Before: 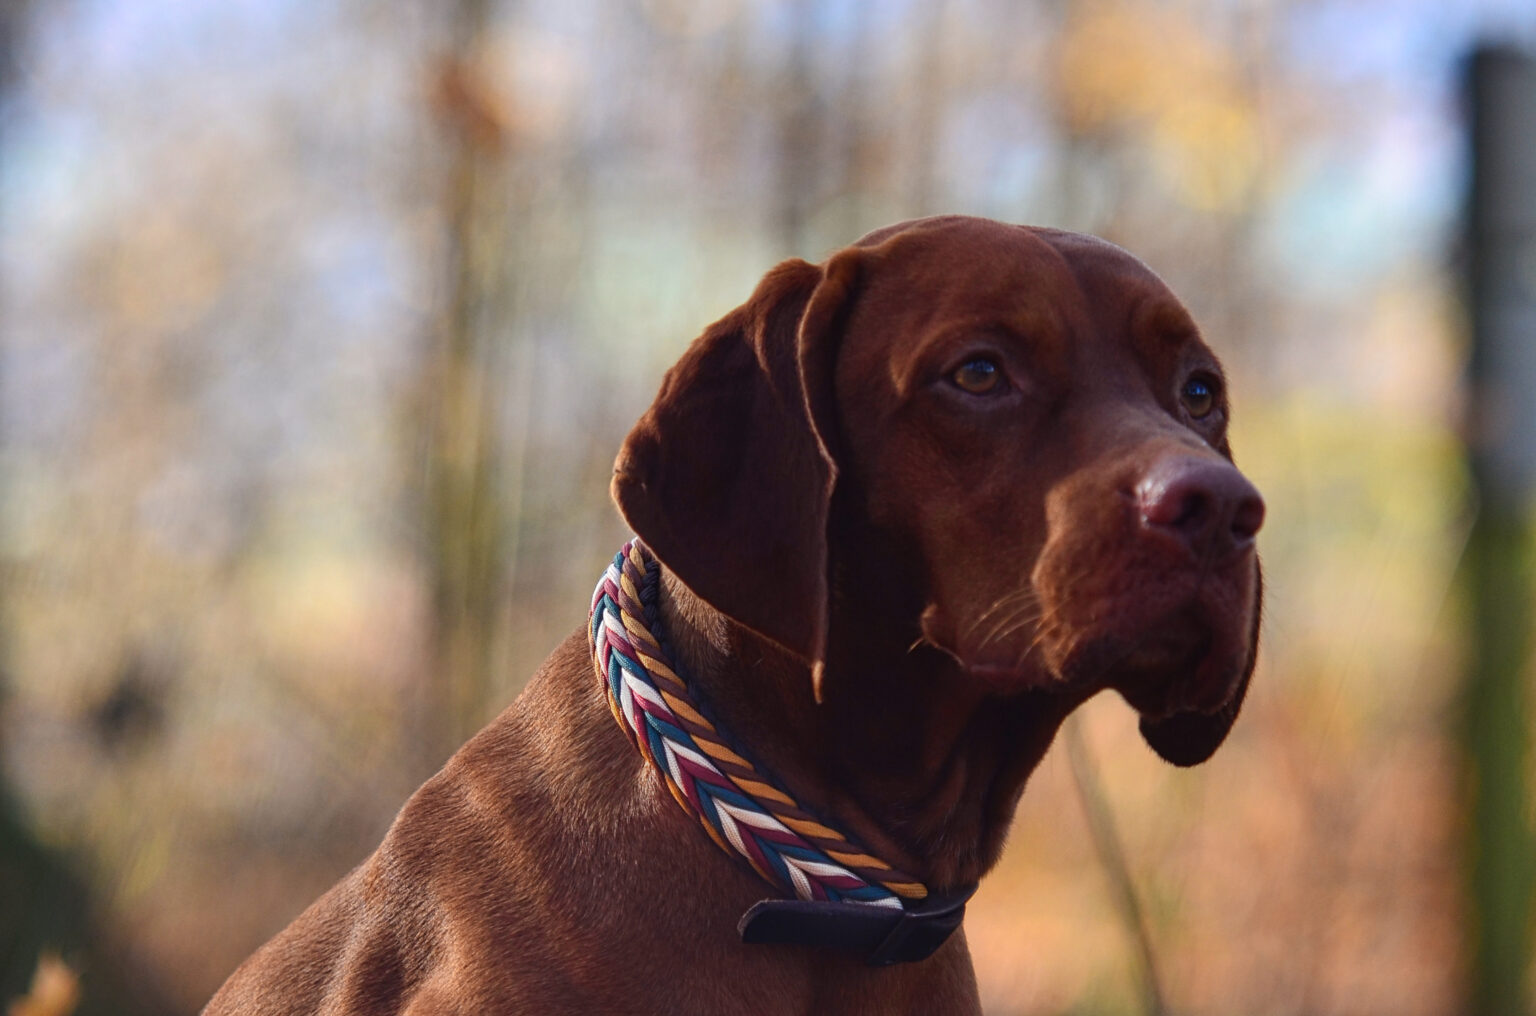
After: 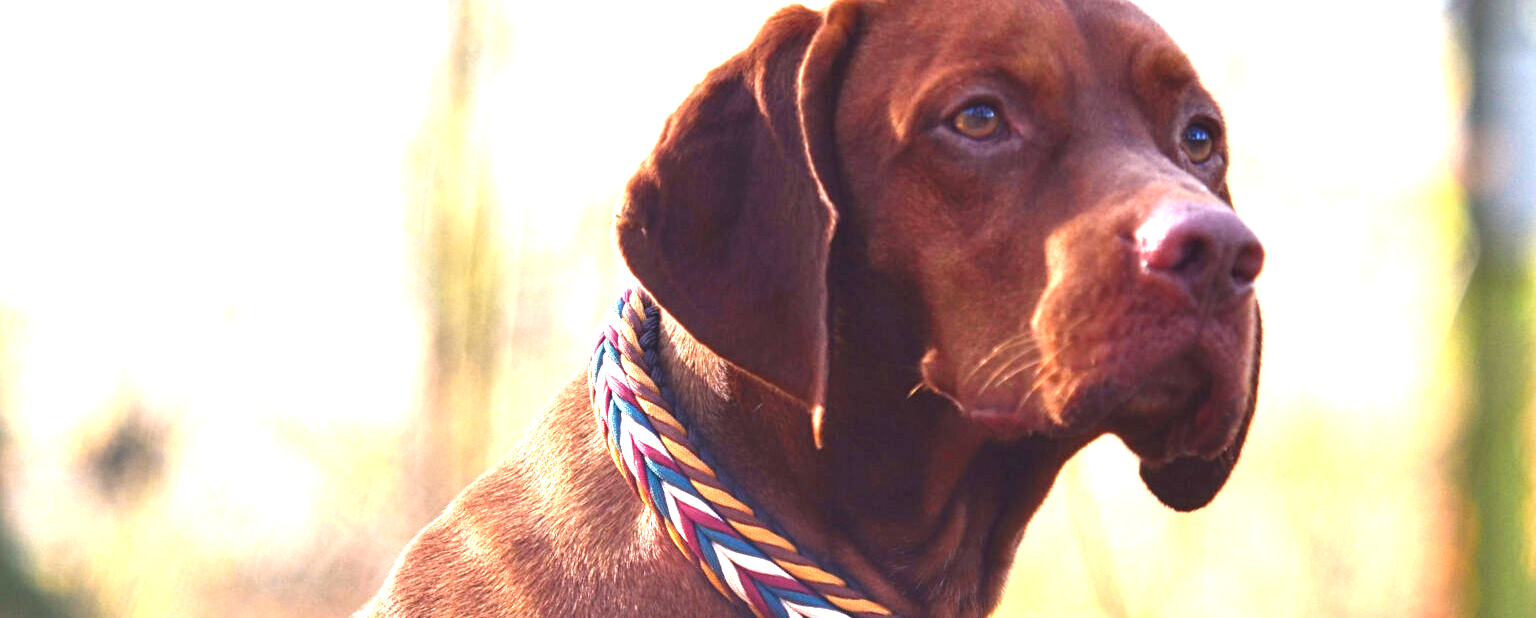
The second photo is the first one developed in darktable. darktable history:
exposure: exposure 2.259 EV, compensate highlight preservation false
crop and rotate: top 25.105%, bottom 14.035%
